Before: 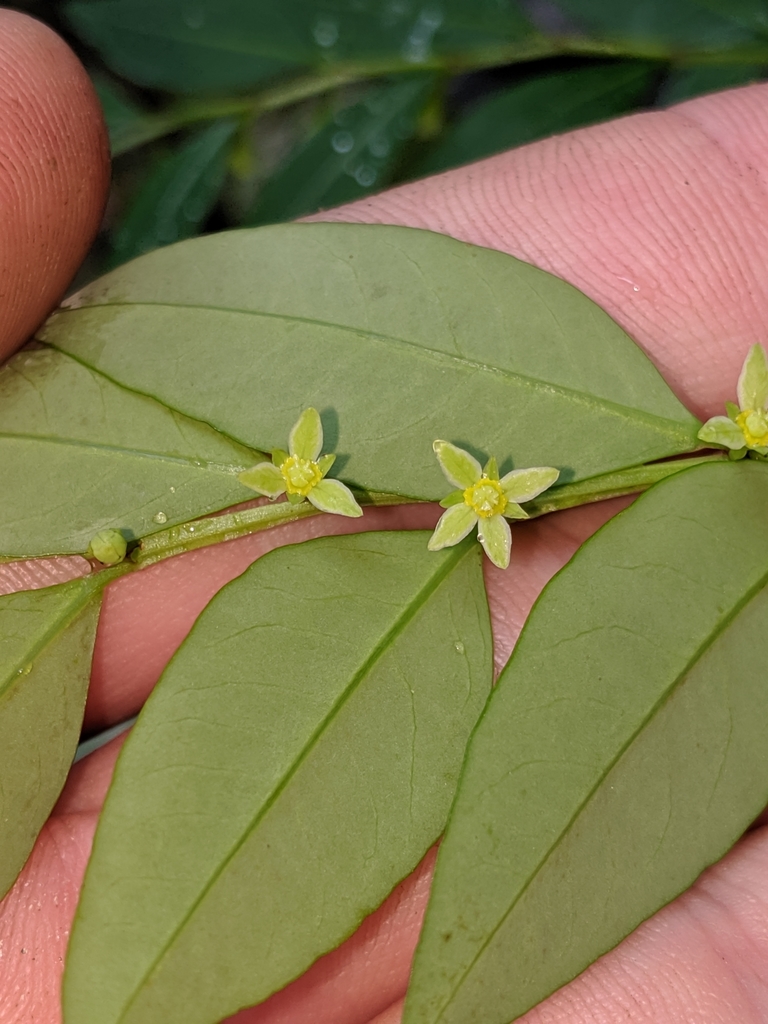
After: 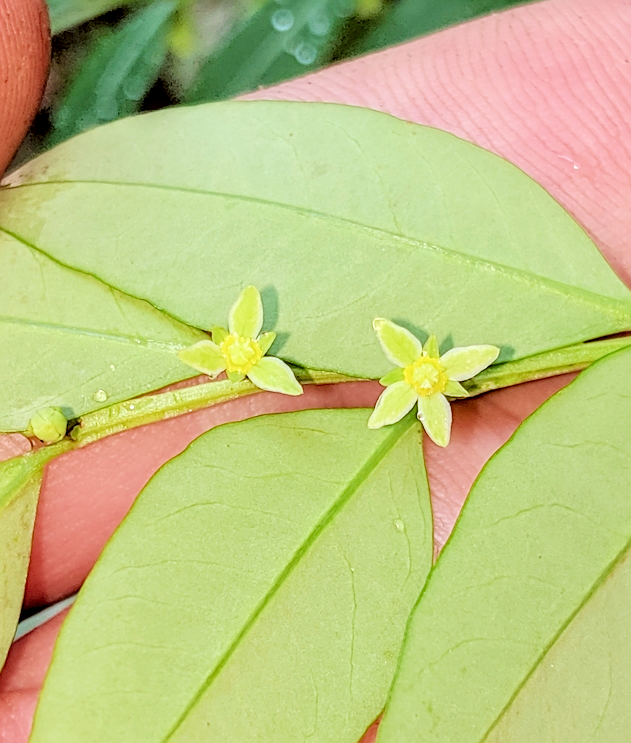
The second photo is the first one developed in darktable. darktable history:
crop: left 7.842%, top 11.991%, right 9.949%, bottom 15.436%
color correction: highlights a* -4.9, highlights b* -4.27, shadows a* 4.24, shadows b* 4.09
sharpen: on, module defaults
exposure: black level correction 0.001, exposure 2.536 EV, compensate highlight preservation false
filmic rgb: middle gray luminance 3.61%, black relative exposure -5.9 EV, white relative exposure 6.35 EV, threshold 5.94 EV, dynamic range scaling 21.77%, target black luminance 0%, hardness 2.29, latitude 46.58%, contrast 0.787, highlights saturation mix 98.59%, shadows ↔ highlights balance 0.239%, enable highlight reconstruction true
local contrast: highlights 21%, detail 150%
tone curve: curves: ch0 [(0.029, 0) (0.134, 0.063) (0.249, 0.198) (0.378, 0.365) (0.499, 0.529) (1, 1)], color space Lab, independent channels, preserve colors none
